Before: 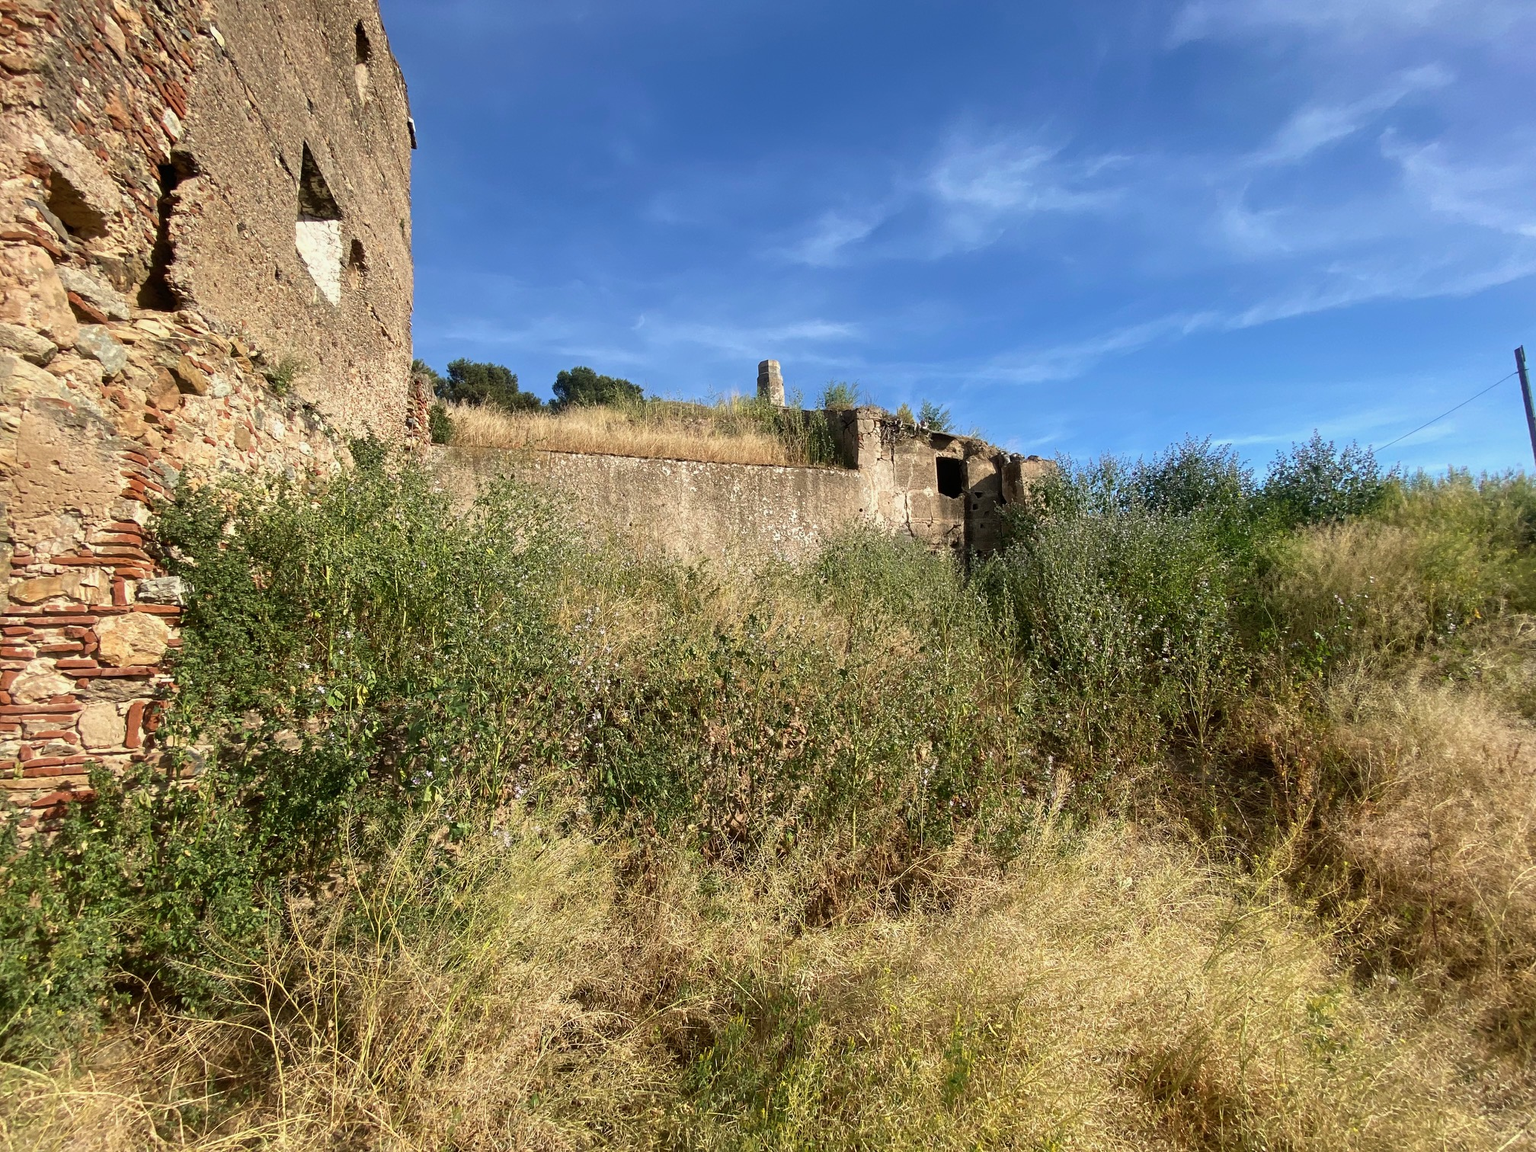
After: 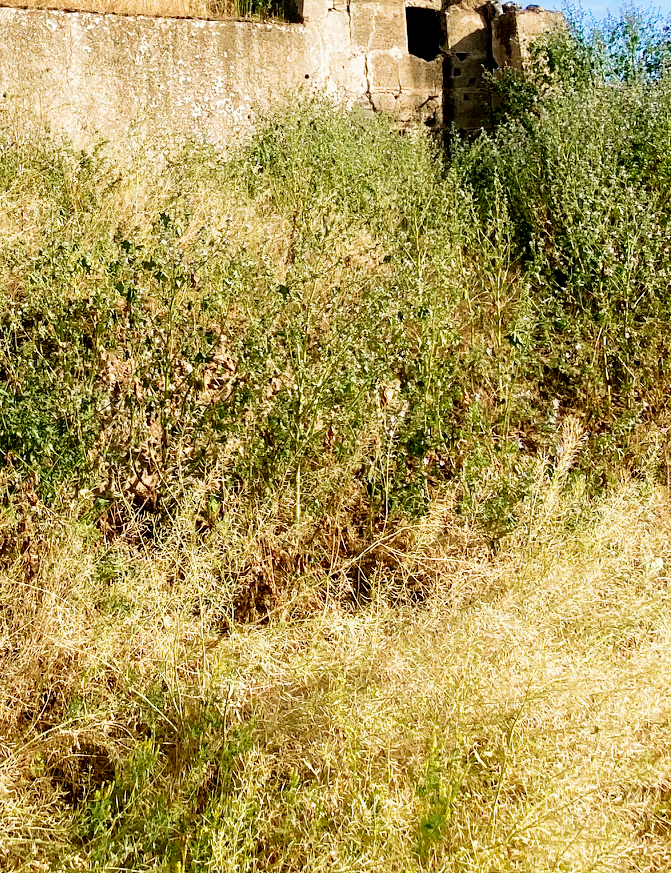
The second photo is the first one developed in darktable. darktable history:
velvia: strength 55.79%
exposure: black level correction 0, exposure 0.954 EV, compensate highlight preservation false
crop: left 40.832%, top 39.285%, right 25.865%, bottom 2.976%
filmic rgb: middle gray luminance 28.84%, black relative exposure -10.23 EV, white relative exposure 5.47 EV, target black luminance 0%, hardness 3.94, latitude 2.54%, contrast 1.13, highlights saturation mix 3.92%, shadows ↔ highlights balance 15%, preserve chrominance no, color science v4 (2020), contrast in shadows soft, contrast in highlights soft
